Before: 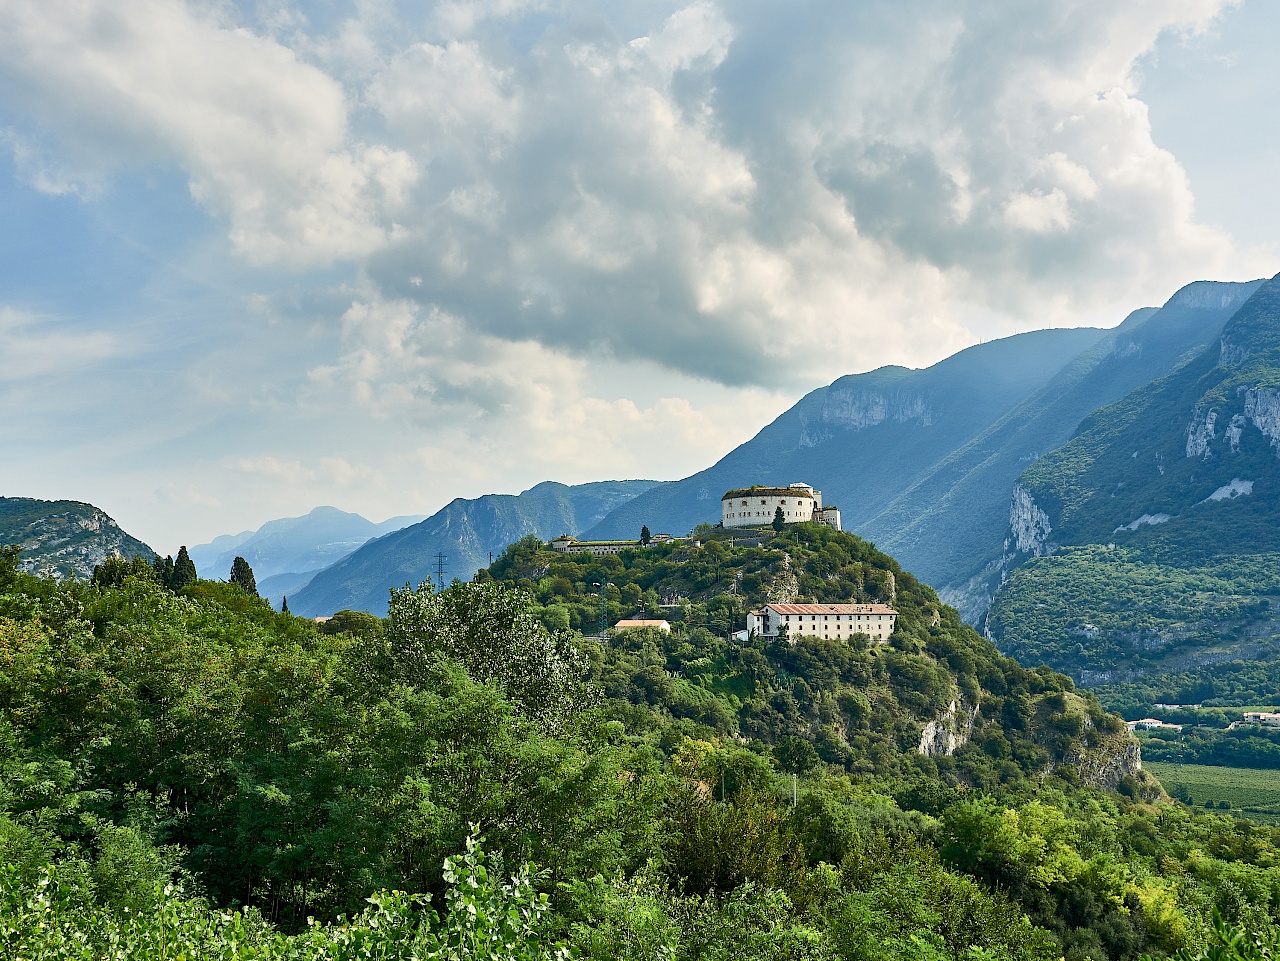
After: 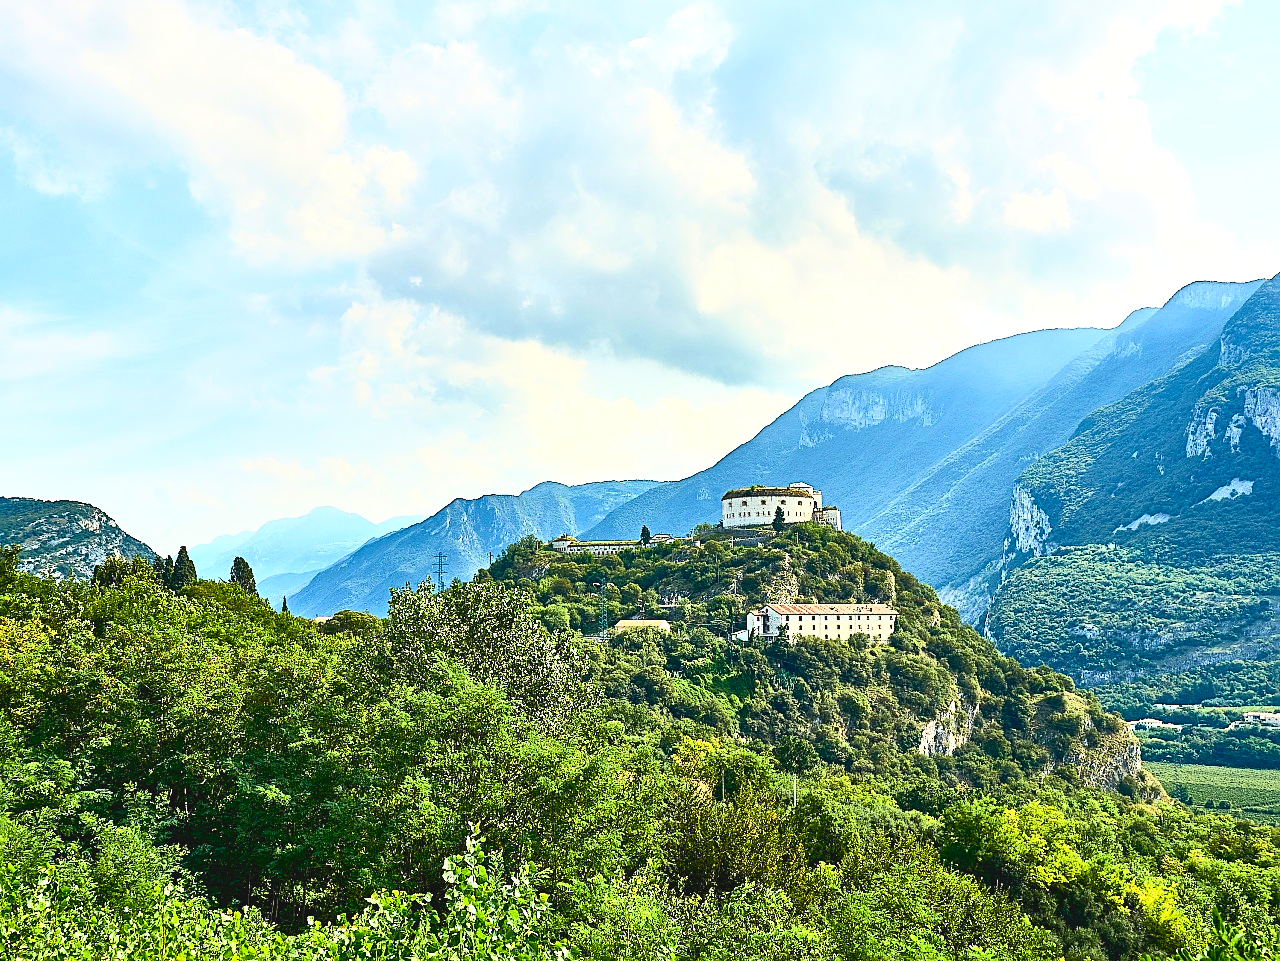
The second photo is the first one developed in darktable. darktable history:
exposure: exposure 0.461 EV, compensate exposure bias true, compensate highlight preservation false
tone curve: curves: ch0 [(0, 0.058) (0.198, 0.188) (0.512, 0.582) (0.625, 0.754) (0.81, 0.934) (1, 1)], color space Lab, independent channels, preserve colors none
color balance rgb: linear chroma grading › global chroma 9.089%, perceptual saturation grading › global saturation 0.607%, global vibrance 30.852%
sharpen: on, module defaults
